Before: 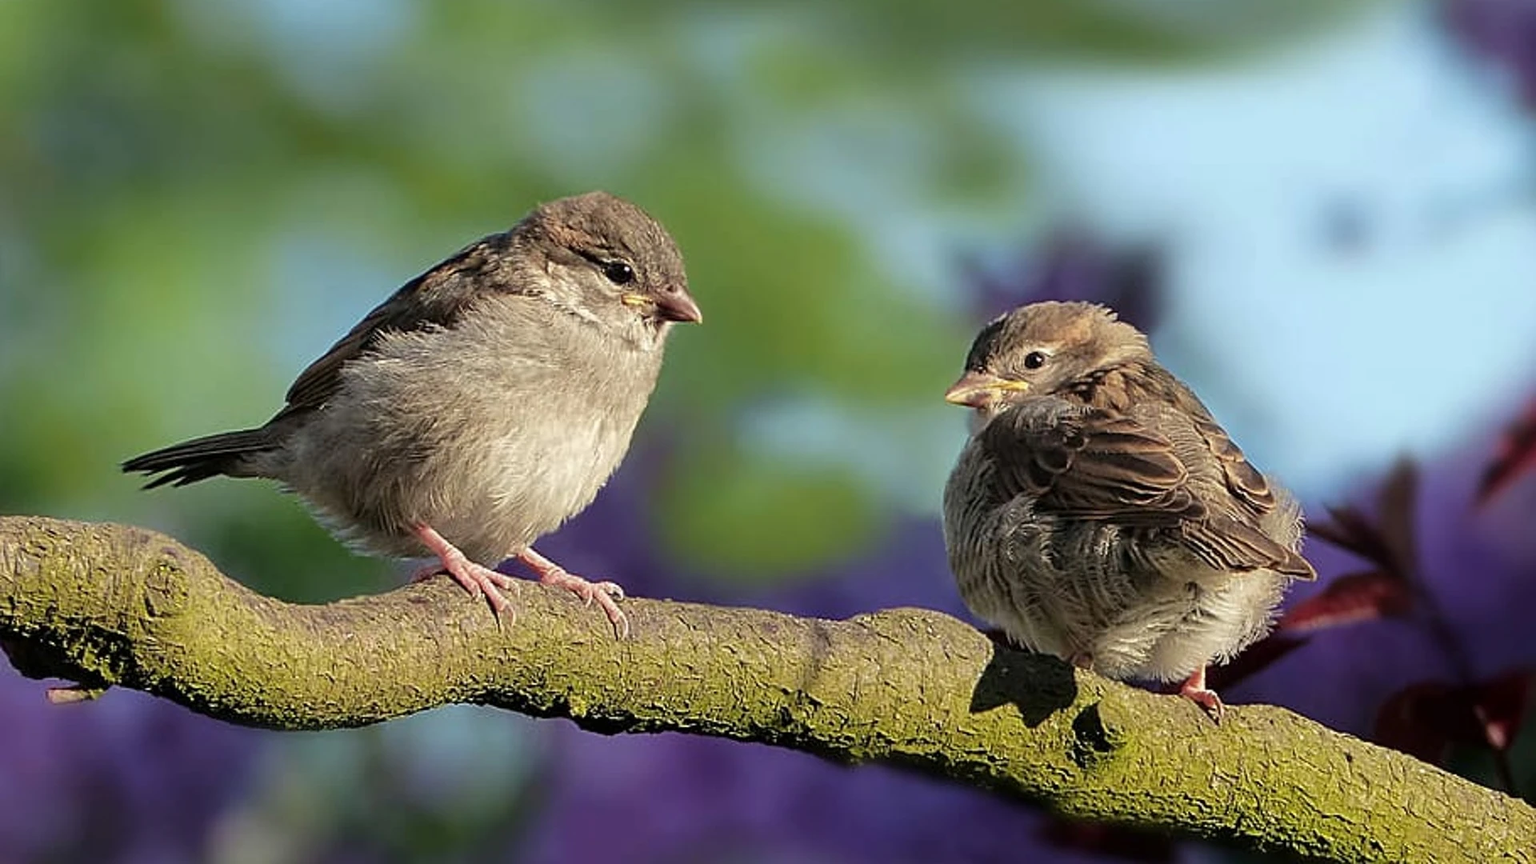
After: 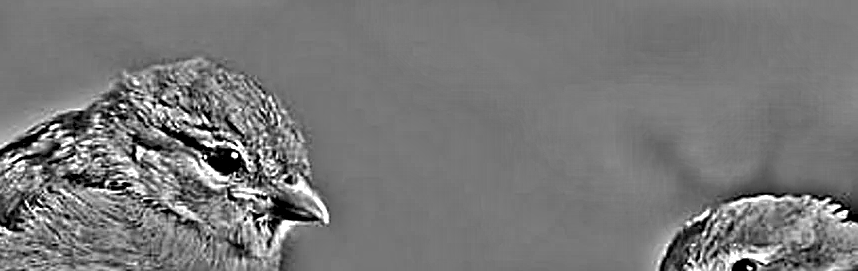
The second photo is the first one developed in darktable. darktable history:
shadows and highlights: shadows 30
sharpen: on, module defaults
crop: left 28.64%, top 16.832%, right 26.637%, bottom 58.055%
highpass: sharpness 49.79%, contrast boost 49.79%
